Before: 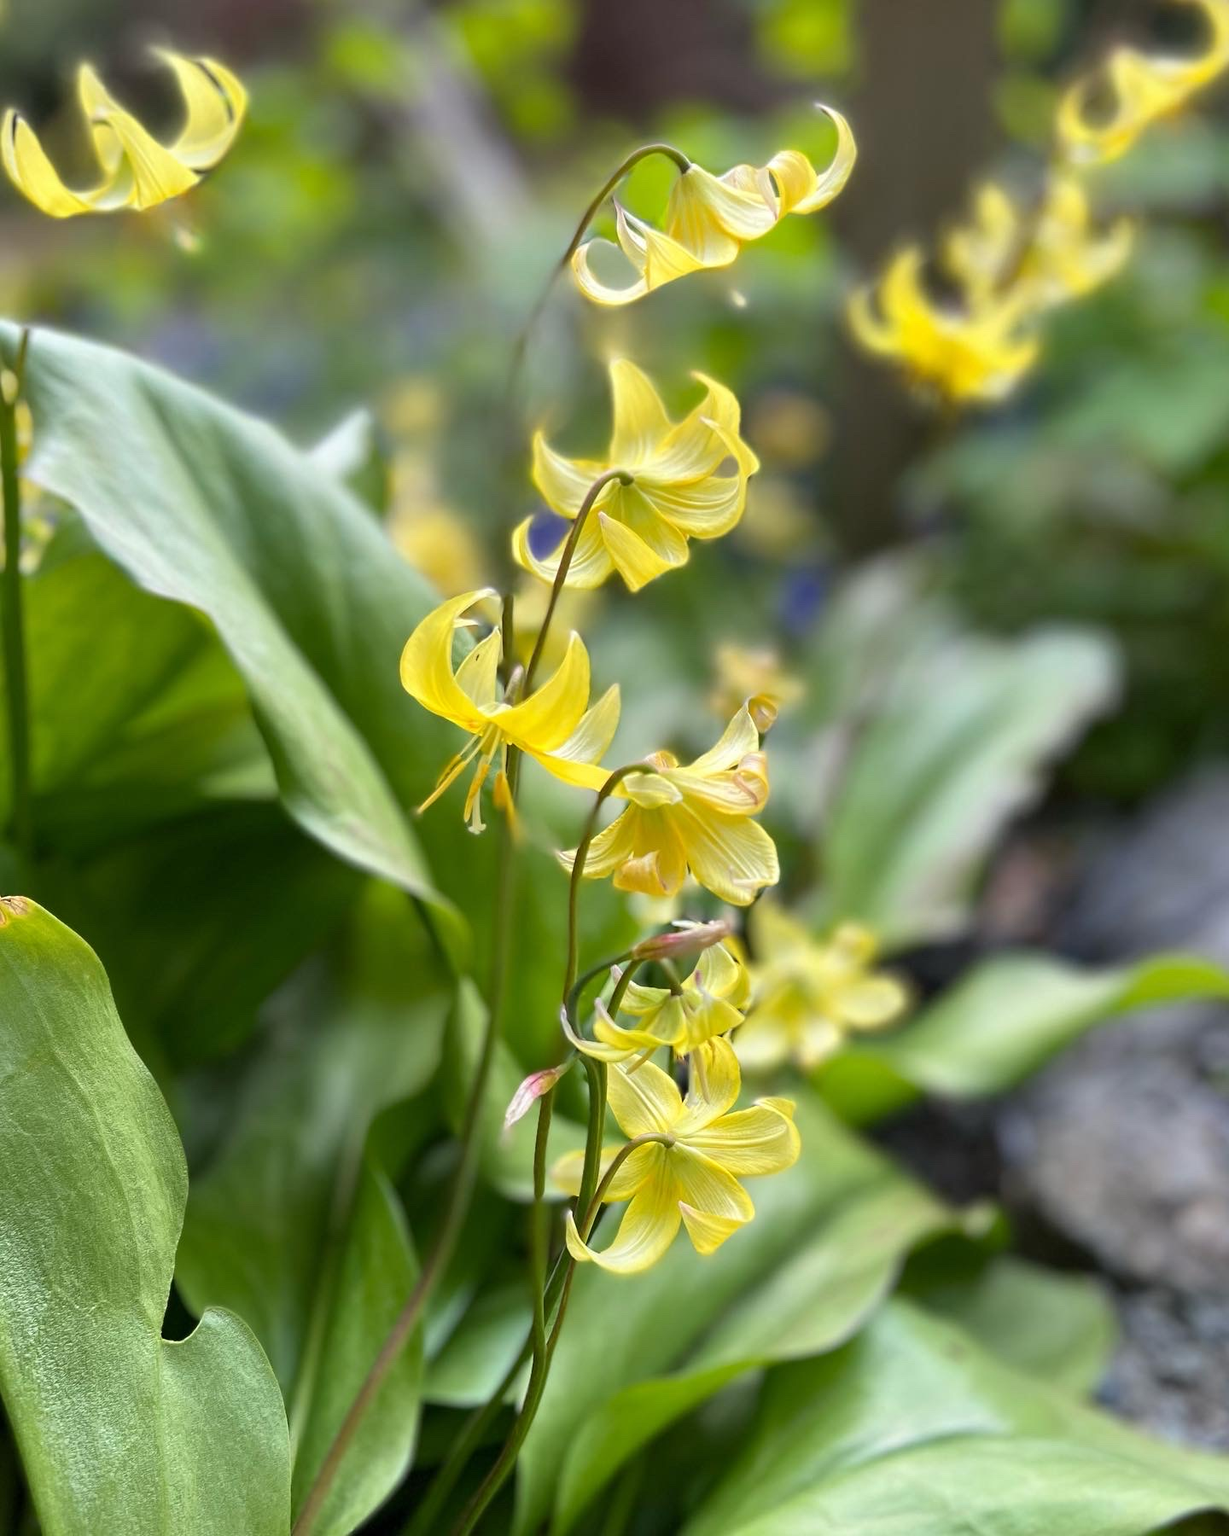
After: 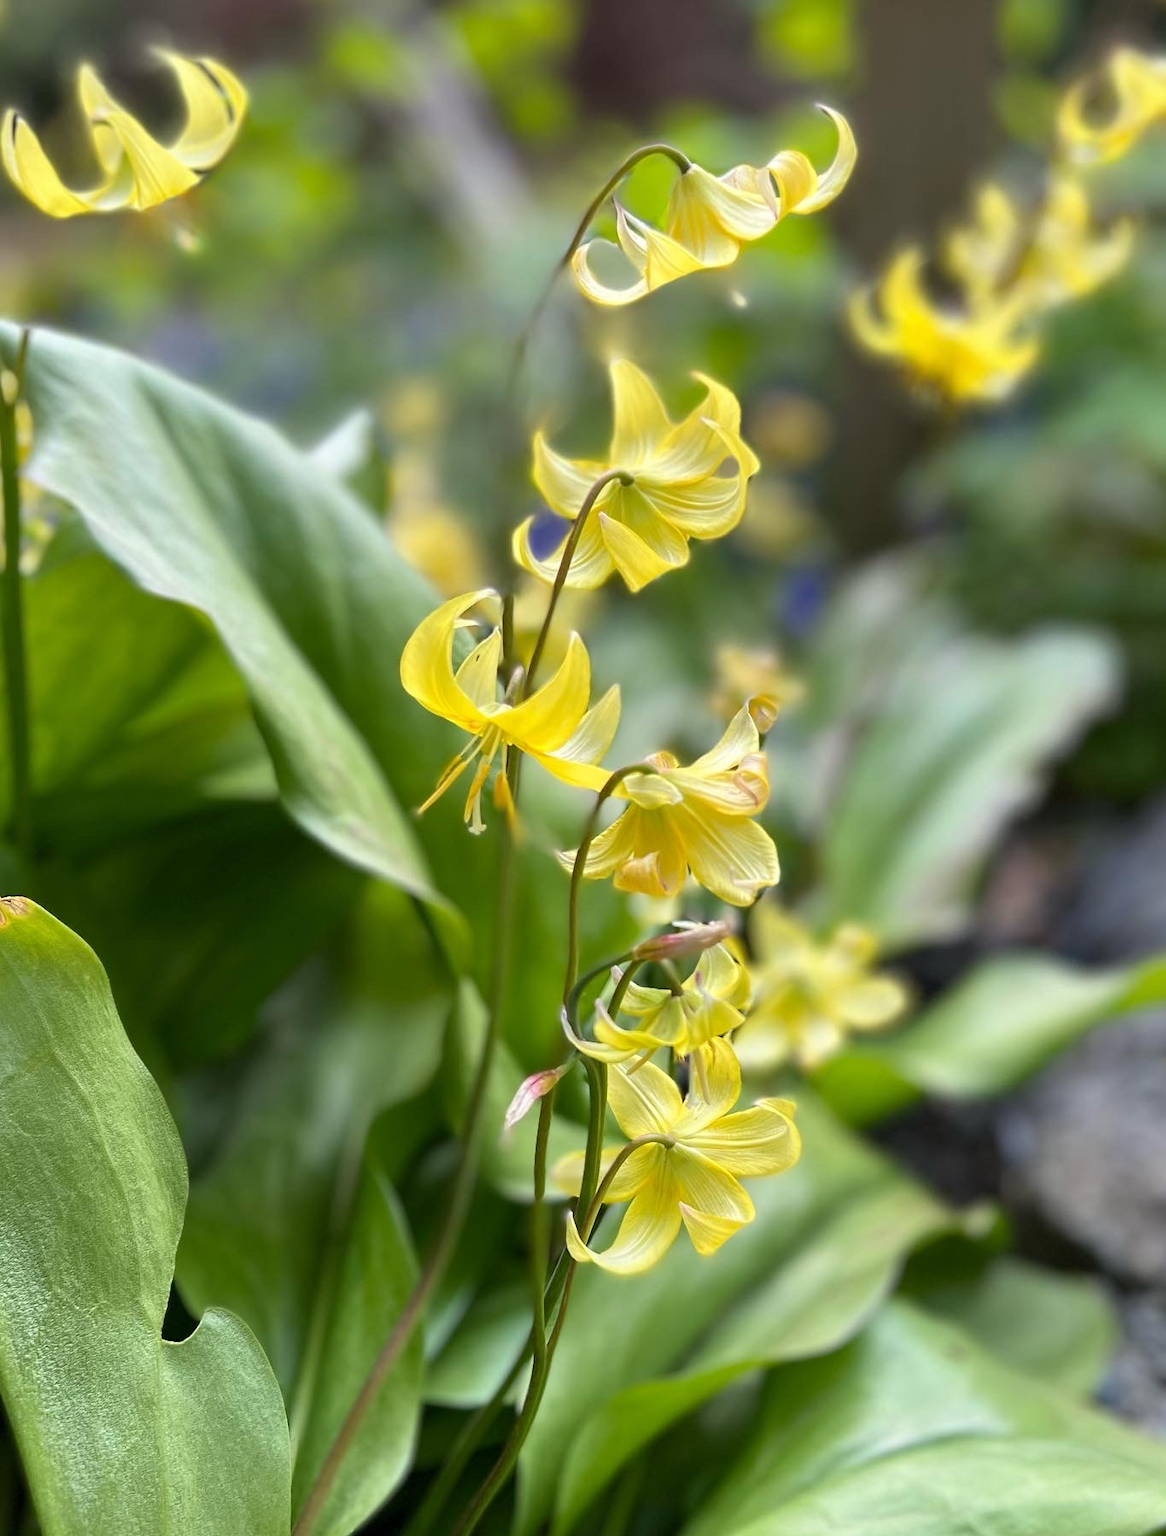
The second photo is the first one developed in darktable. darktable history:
crop and rotate: left 0%, right 5.077%
